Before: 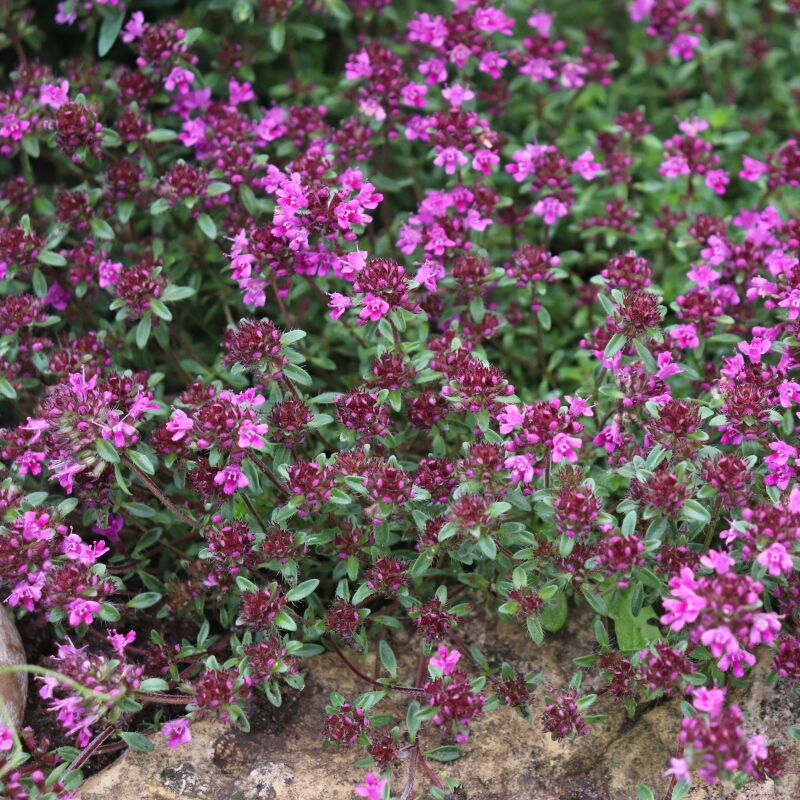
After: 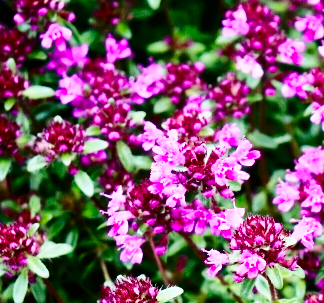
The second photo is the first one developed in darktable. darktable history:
base curve: curves: ch0 [(0, 0) (0, 0) (0.002, 0.001) (0.008, 0.003) (0.019, 0.011) (0.037, 0.037) (0.064, 0.11) (0.102, 0.232) (0.152, 0.379) (0.216, 0.524) (0.296, 0.665) (0.394, 0.789) (0.512, 0.881) (0.651, 0.945) (0.813, 0.986) (1, 1)], preserve colors none
contrast brightness saturation: contrast 0.21, brightness -0.11, saturation 0.21
crop: left 15.452%, top 5.459%, right 43.956%, bottom 56.62%
